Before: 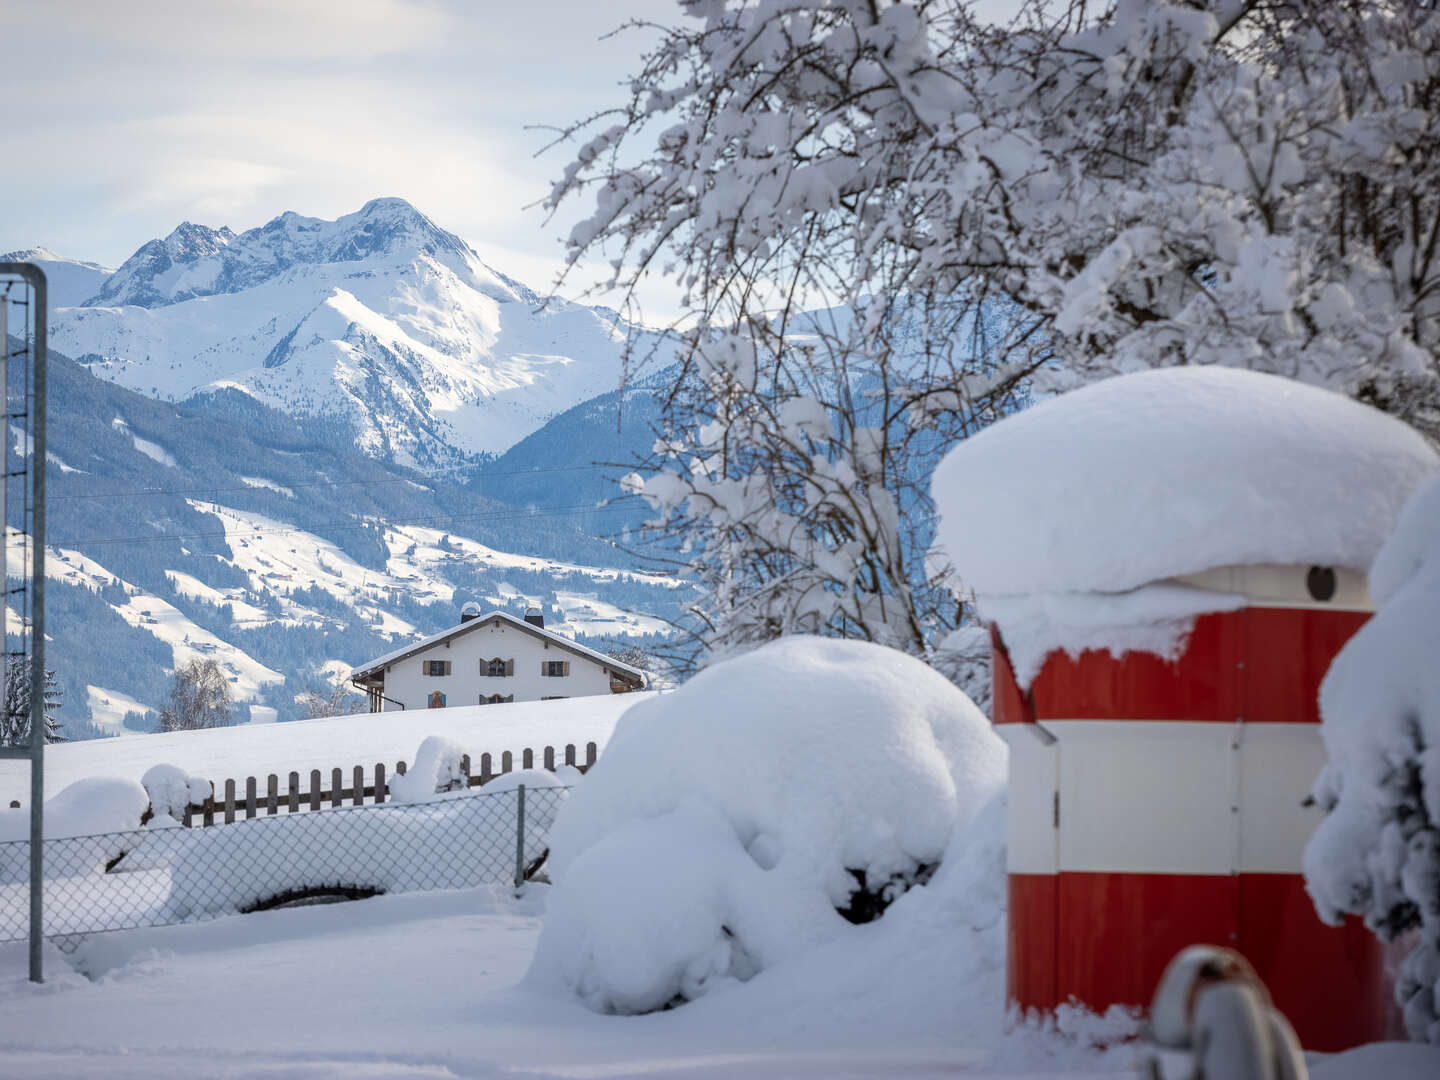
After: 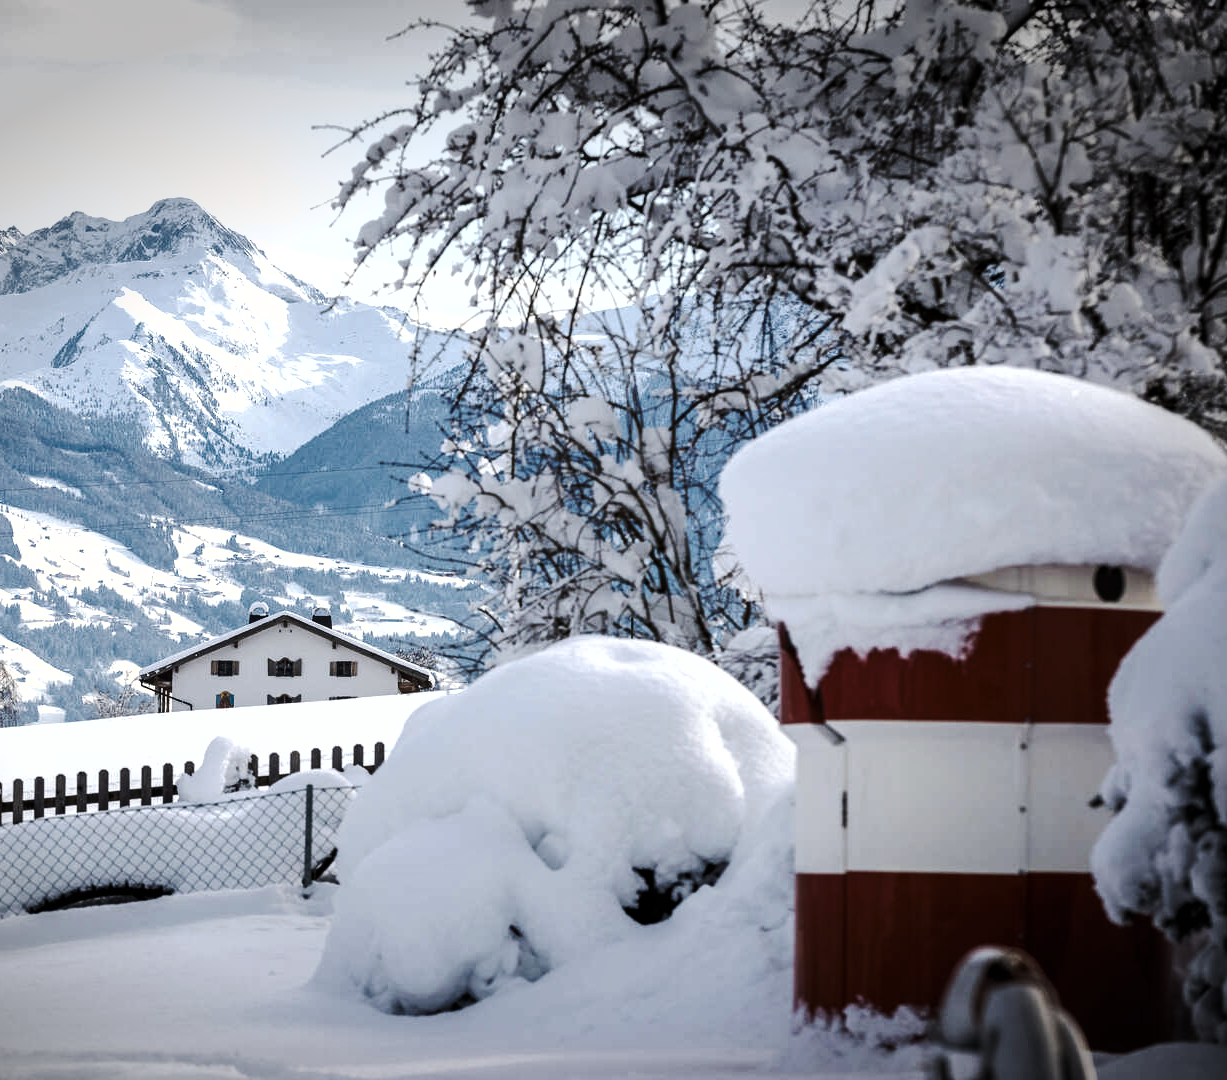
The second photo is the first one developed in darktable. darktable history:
levels: levels [0, 0.618, 1]
shadows and highlights: shadows 32.2, highlights -31.92, soften with gaussian
crop and rotate: left 14.788%
tone curve: curves: ch0 [(0, 0) (0.003, 0.023) (0.011, 0.024) (0.025, 0.026) (0.044, 0.035) (0.069, 0.05) (0.1, 0.071) (0.136, 0.098) (0.177, 0.135) (0.224, 0.172) (0.277, 0.227) (0.335, 0.296) (0.399, 0.372) (0.468, 0.462) (0.543, 0.58) (0.623, 0.697) (0.709, 0.789) (0.801, 0.86) (0.898, 0.918) (1, 1)], preserve colors none
vignetting: fall-off start 100.07%, center (-0.037, 0.141), width/height ratio 1.305
exposure: exposure 0.177 EV, compensate highlight preservation false
color correction: highlights a* 0.076, highlights b* -0.293
tone equalizer: -8 EV -0.398 EV, -7 EV -0.412 EV, -6 EV -0.314 EV, -5 EV -0.189 EV, -3 EV 0.233 EV, -2 EV 0.311 EV, -1 EV 0.399 EV, +0 EV 0.408 EV
